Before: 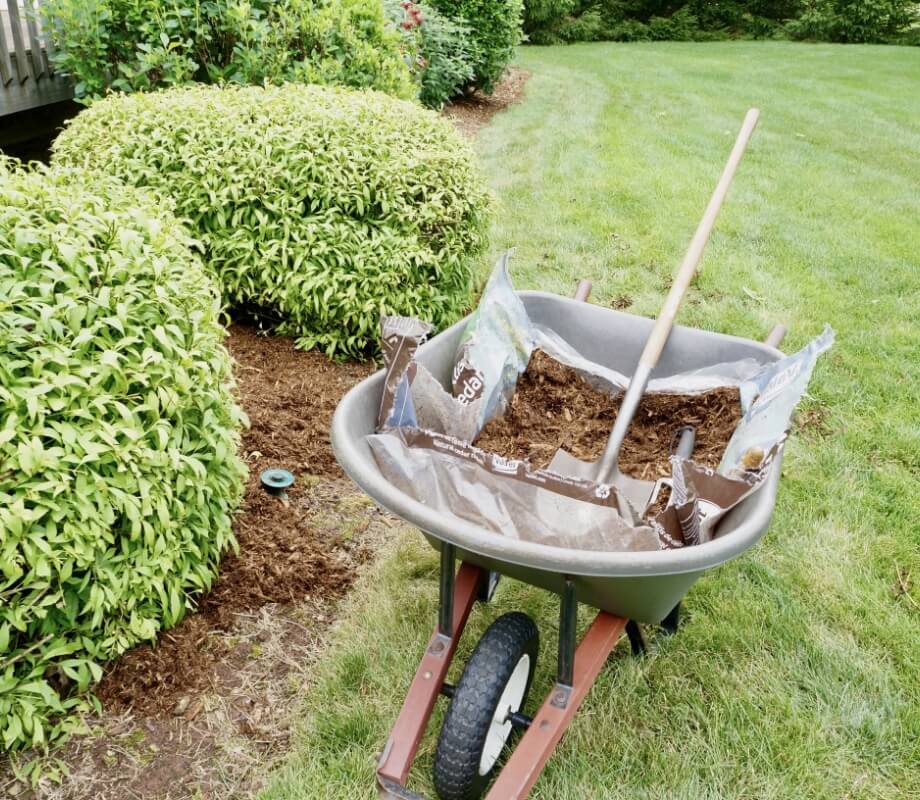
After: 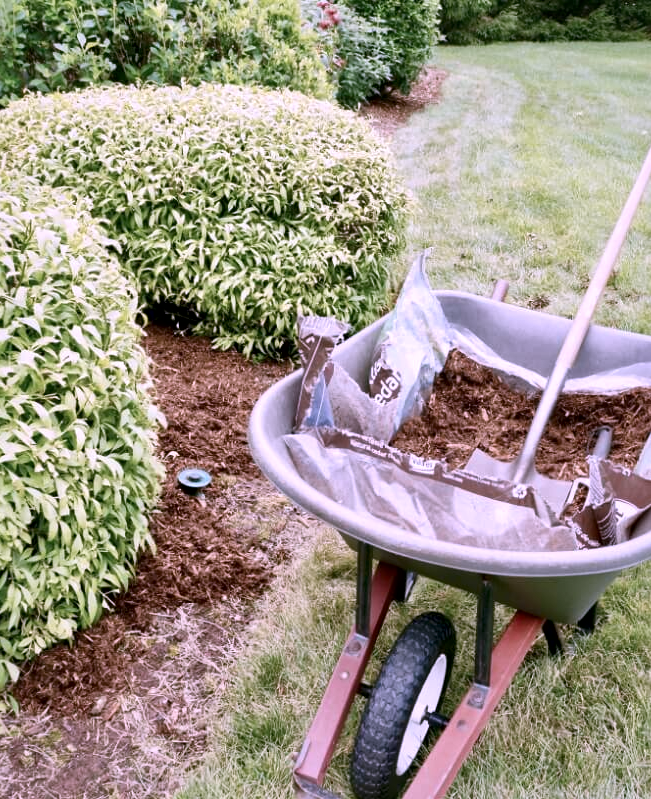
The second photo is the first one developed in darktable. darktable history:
local contrast: mode bilateral grid, contrast 25, coarseness 60, detail 151%, midtone range 0.2
color correction: highlights a* 15.03, highlights b* -25.07
crop and rotate: left 9.061%, right 20.142%
